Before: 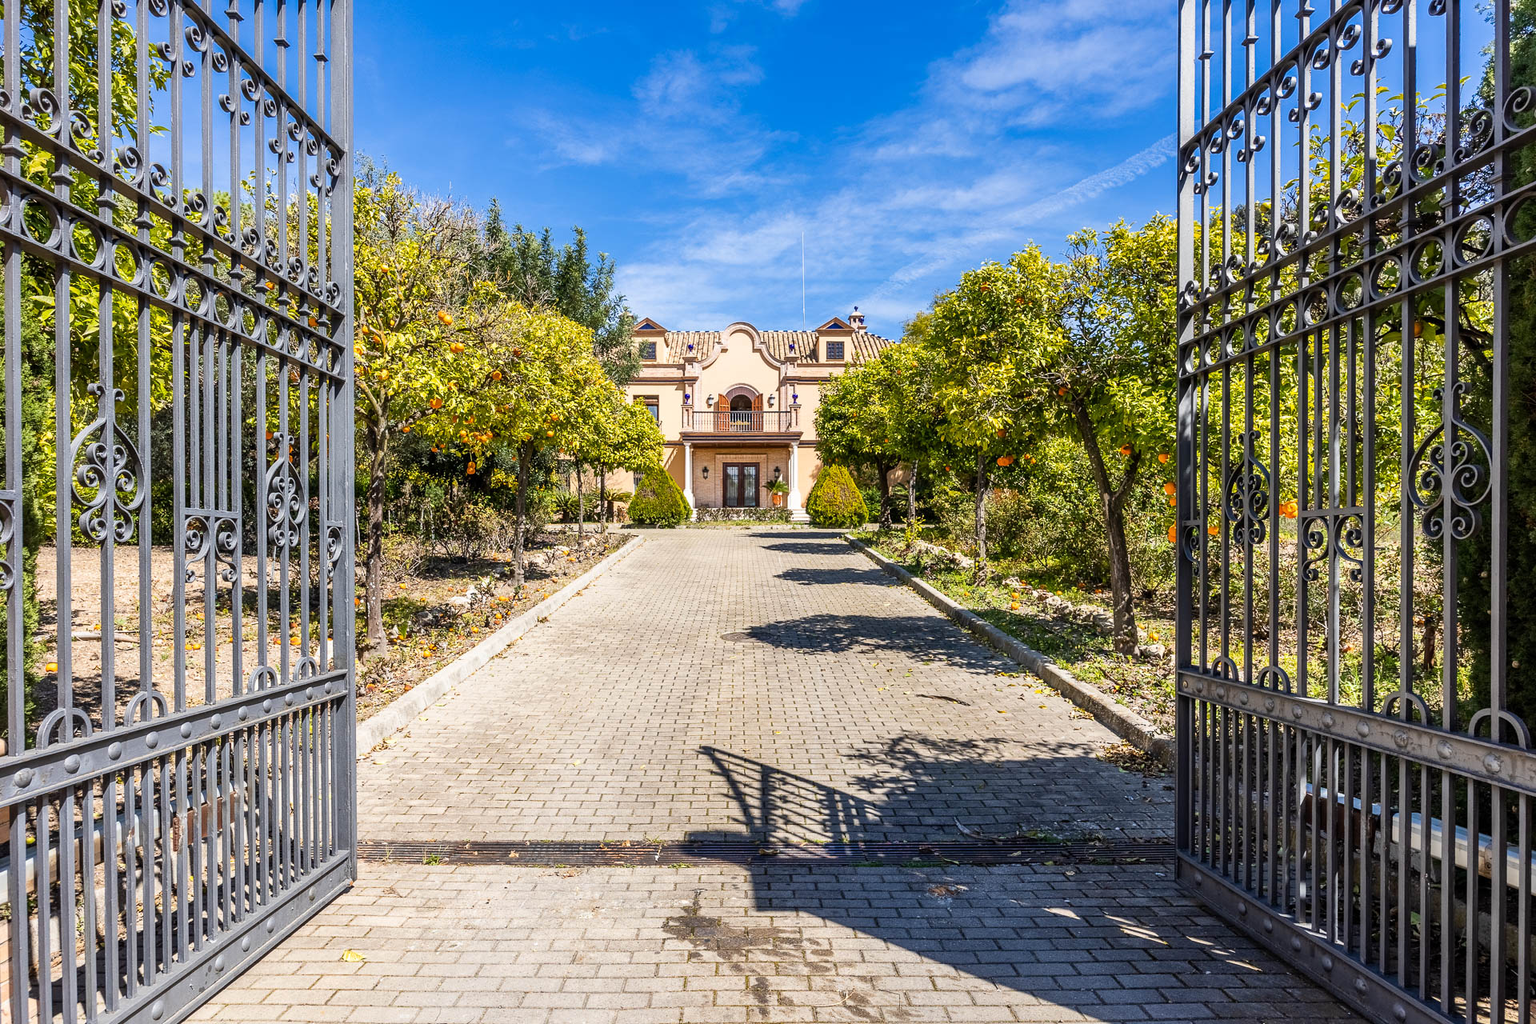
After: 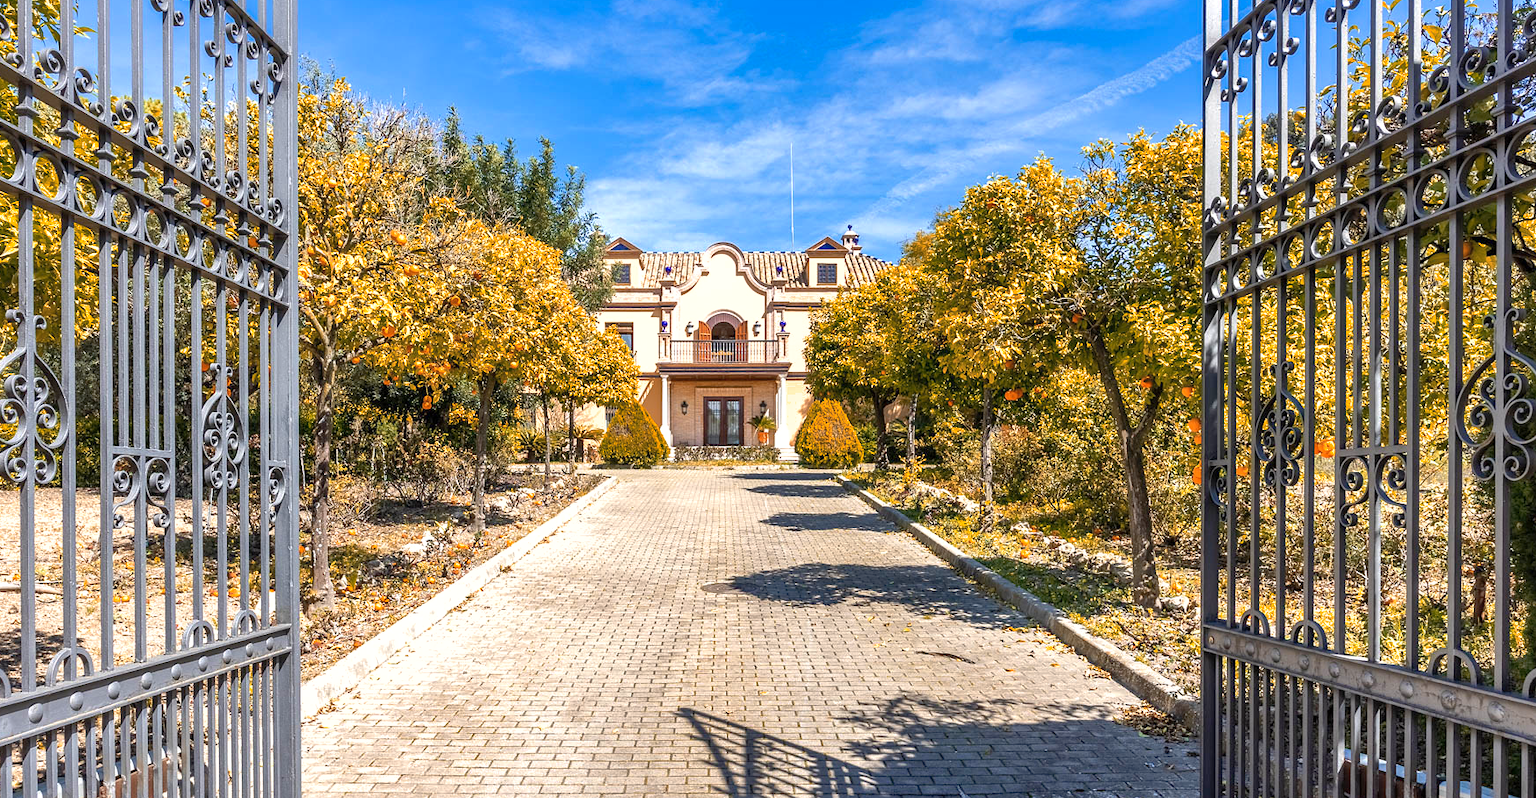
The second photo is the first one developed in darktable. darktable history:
crop: left 5.416%, top 9.951%, right 3.521%, bottom 18.97%
shadows and highlights: highlights color adjustment 56.67%
exposure: exposure 0.375 EV, compensate highlight preservation false
color zones: curves: ch2 [(0, 0.5) (0.143, 0.5) (0.286, 0.416) (0.429, 0.5) (0.571, 0.5) (0.714, 0.5) (0.857, 0.5) (1, 0.5)]
